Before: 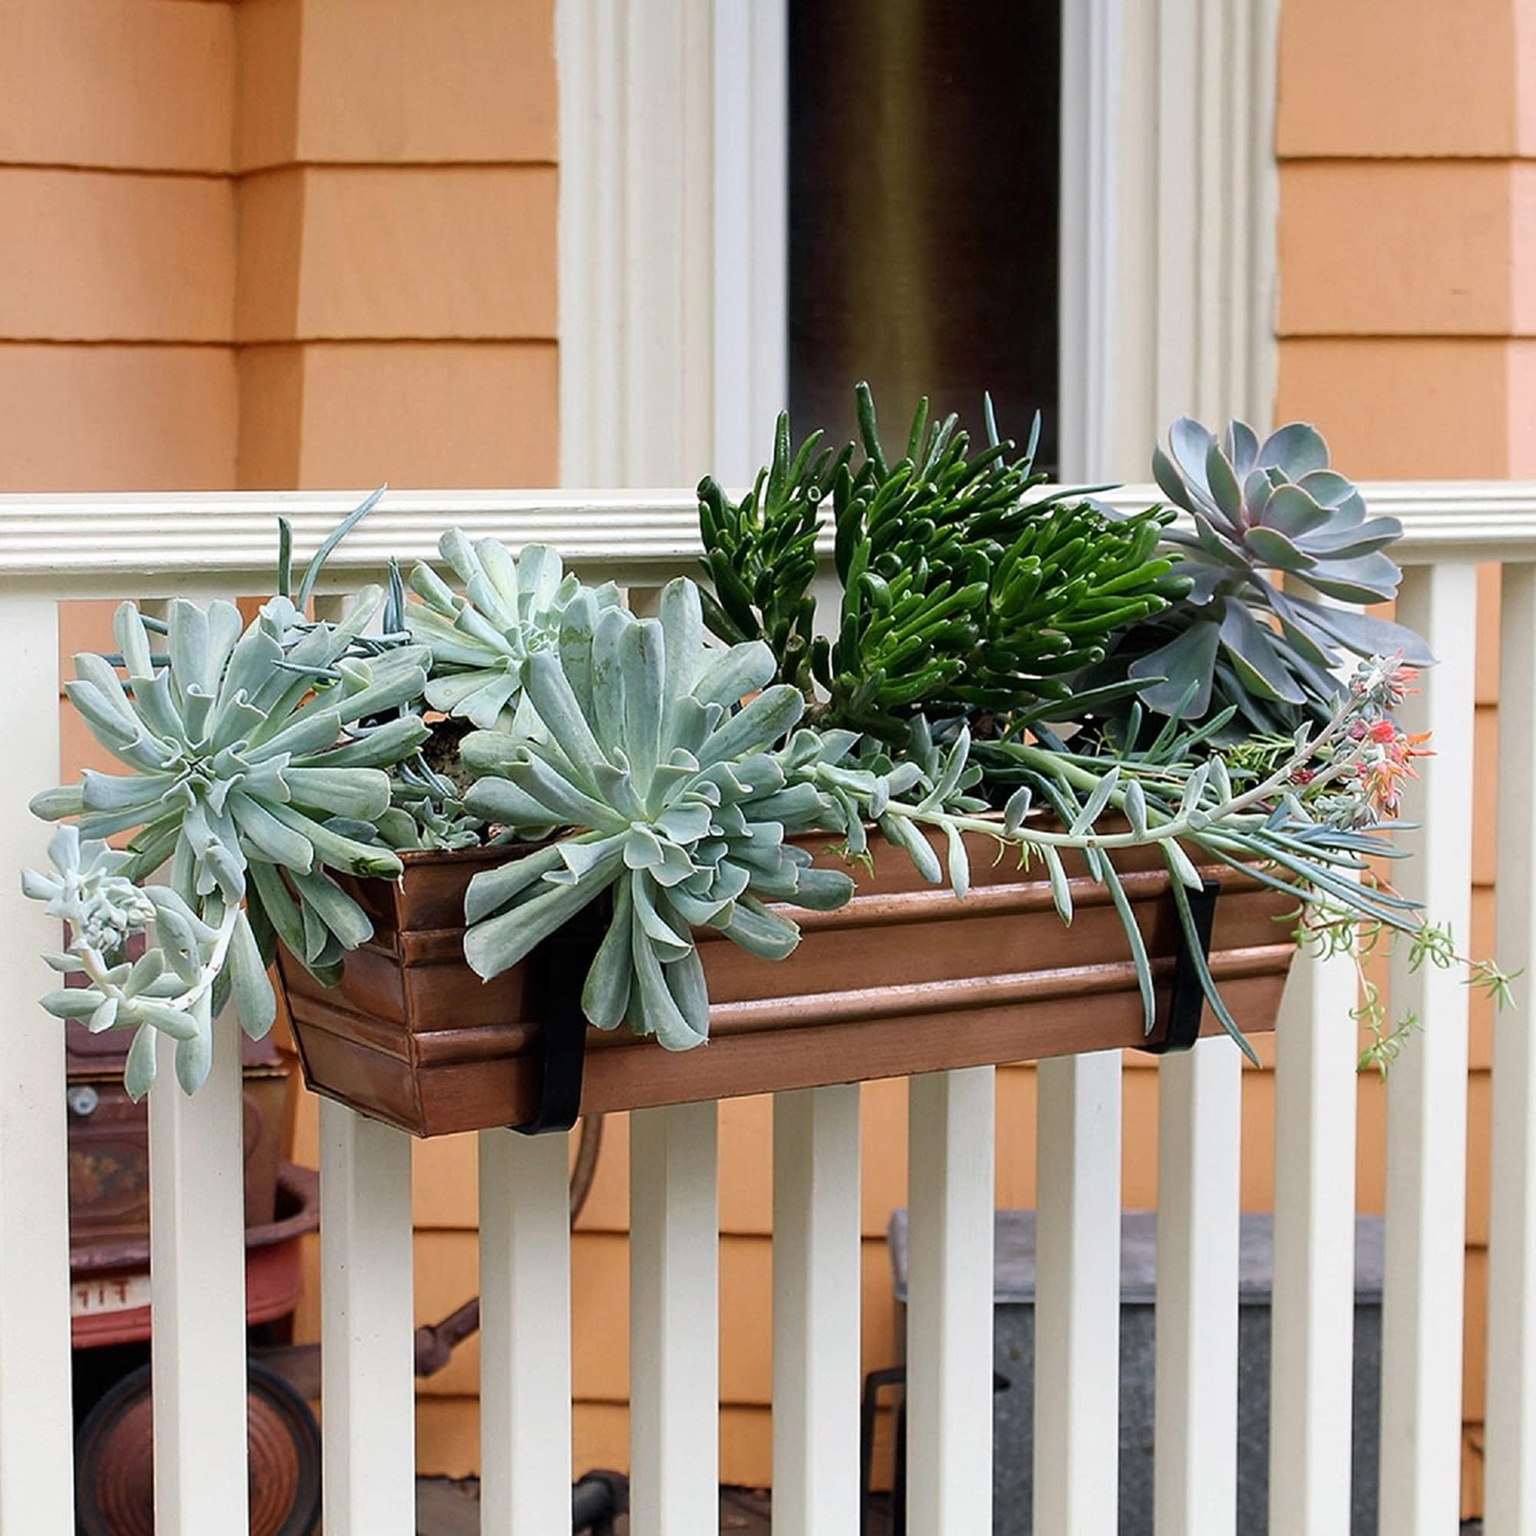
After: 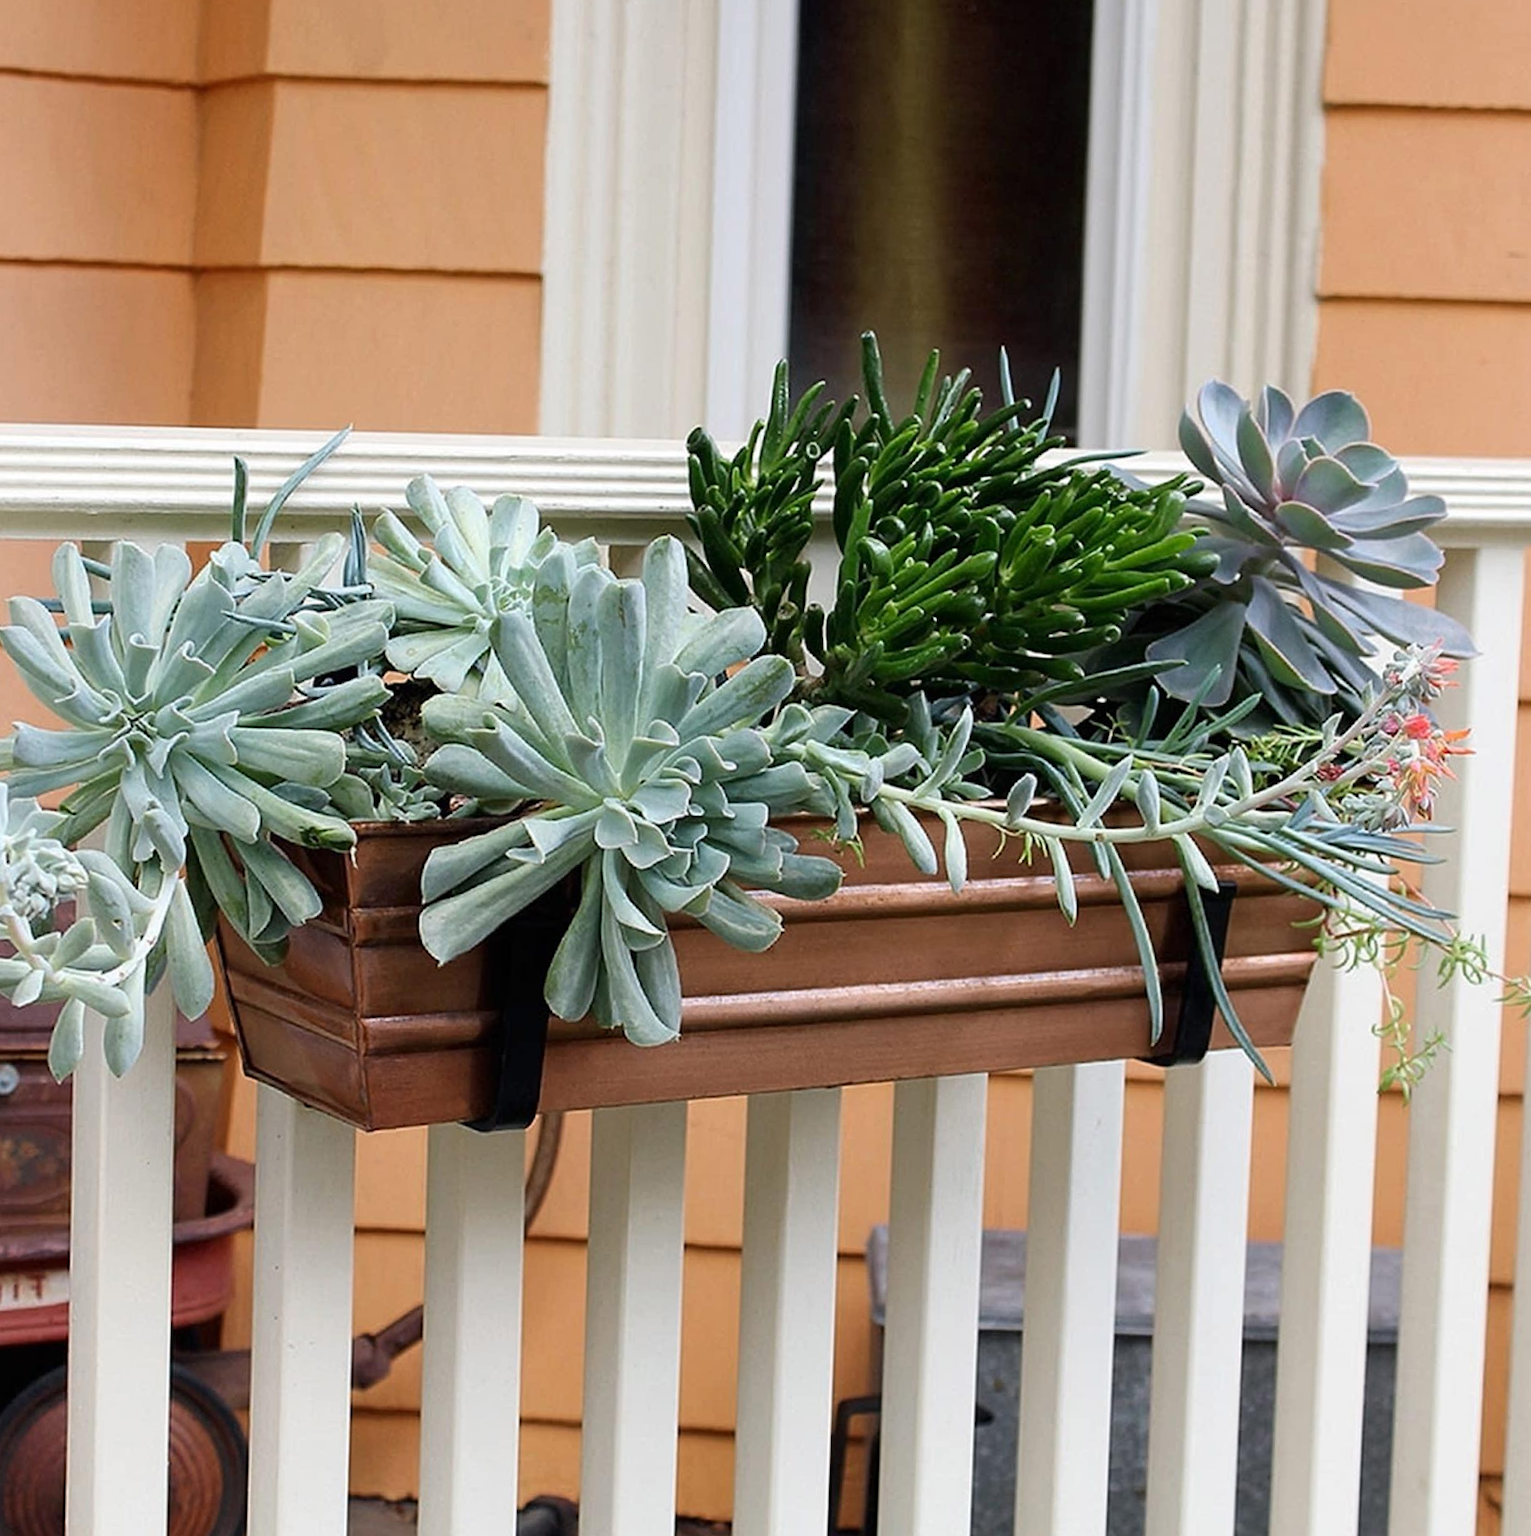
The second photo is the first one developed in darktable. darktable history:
crop and rotate: angle -1.86°, left 3.125%, top 3.679%, right 1.559%, bottom 0.679%
